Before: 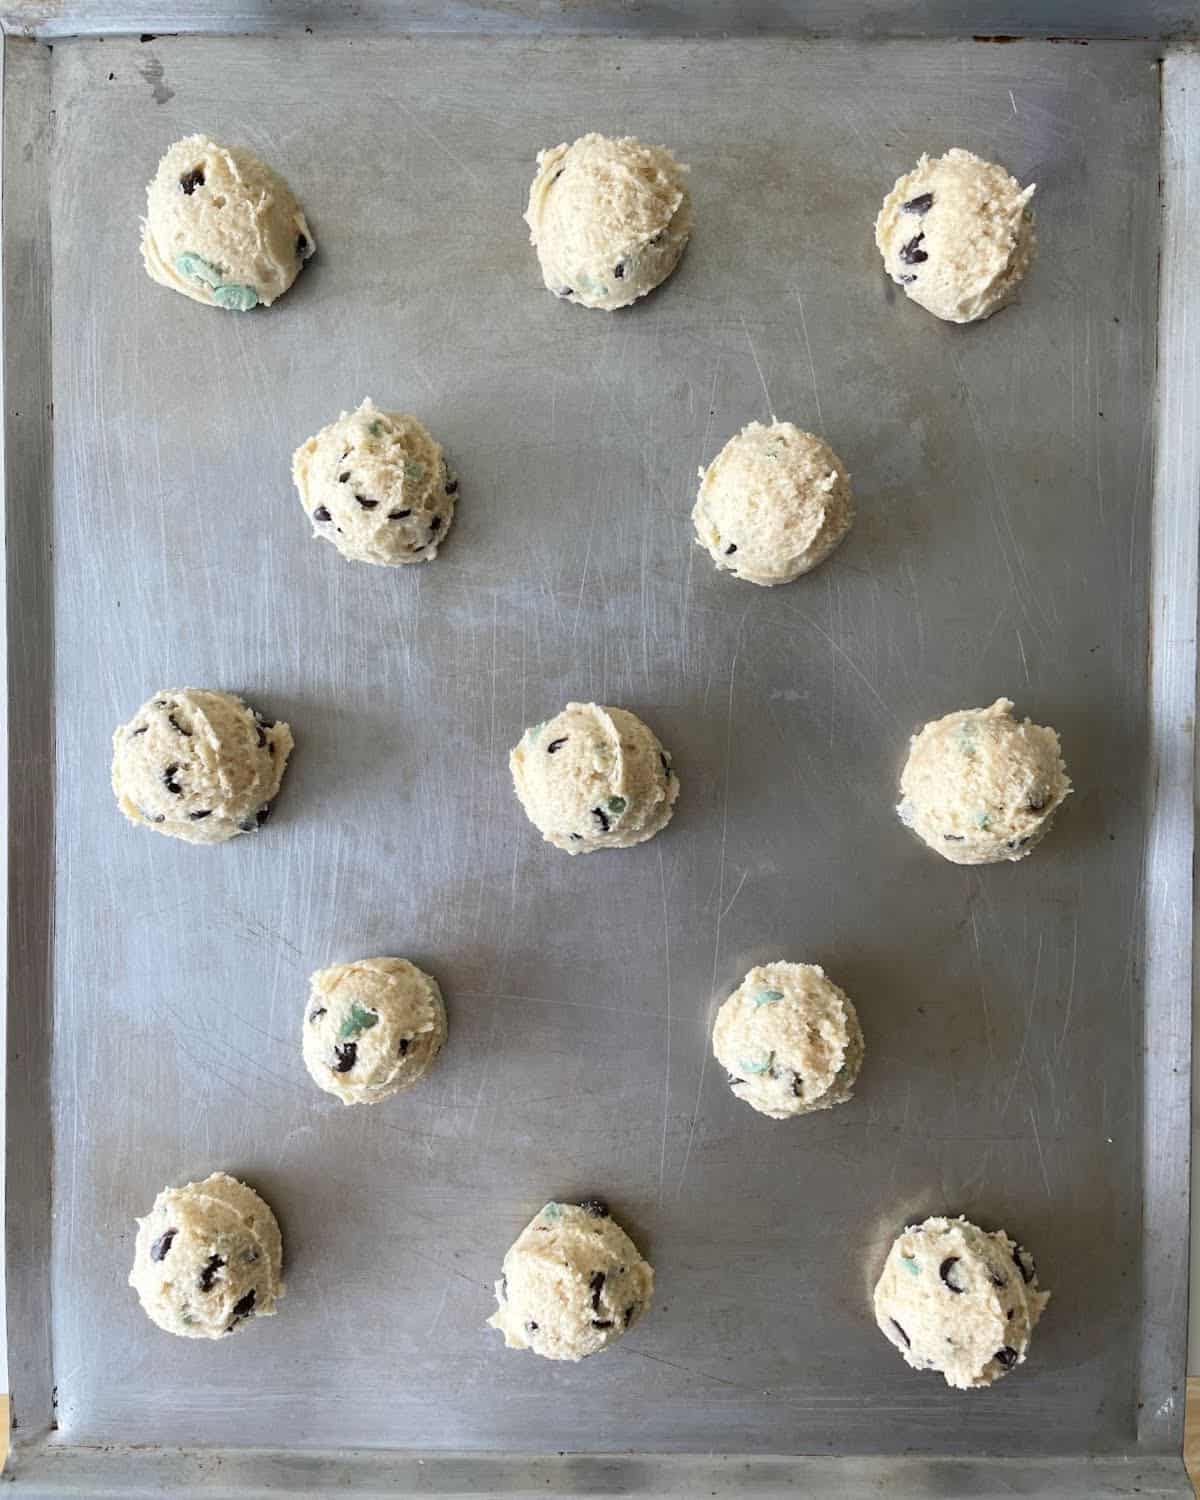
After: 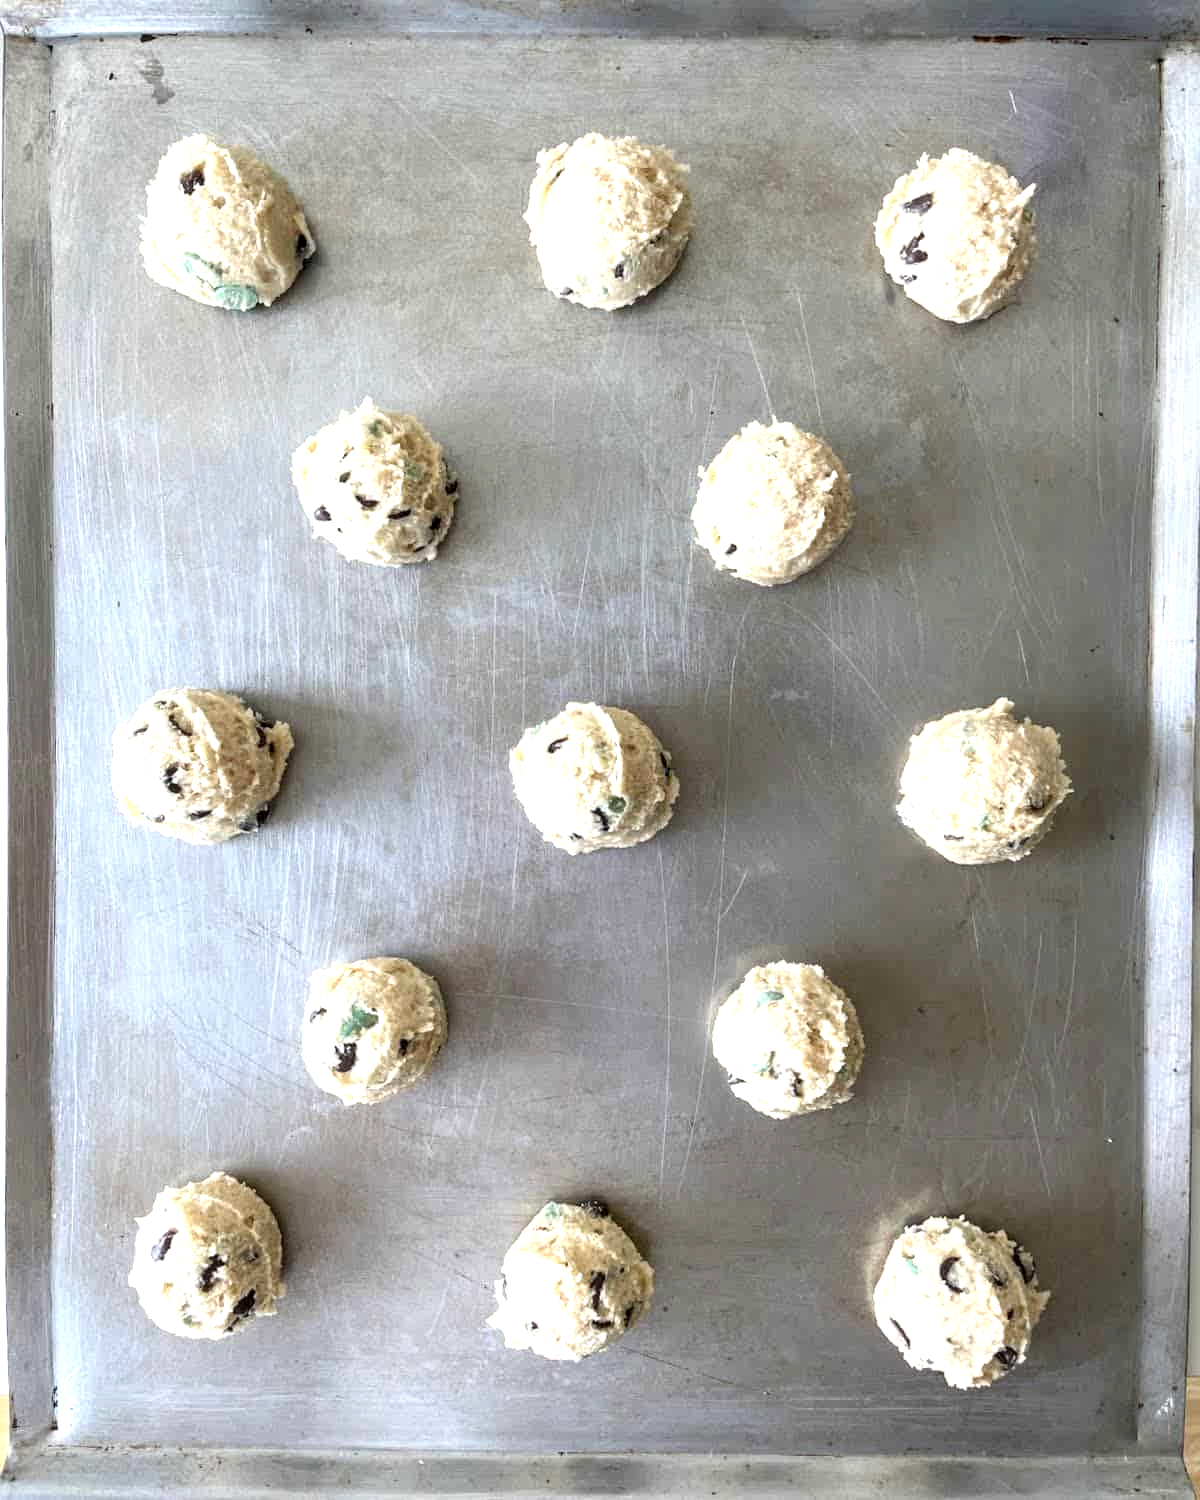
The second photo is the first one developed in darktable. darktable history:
exposure: exposure 0.6 EV, compensate highlight preservation false
local contrast: detail 130%
